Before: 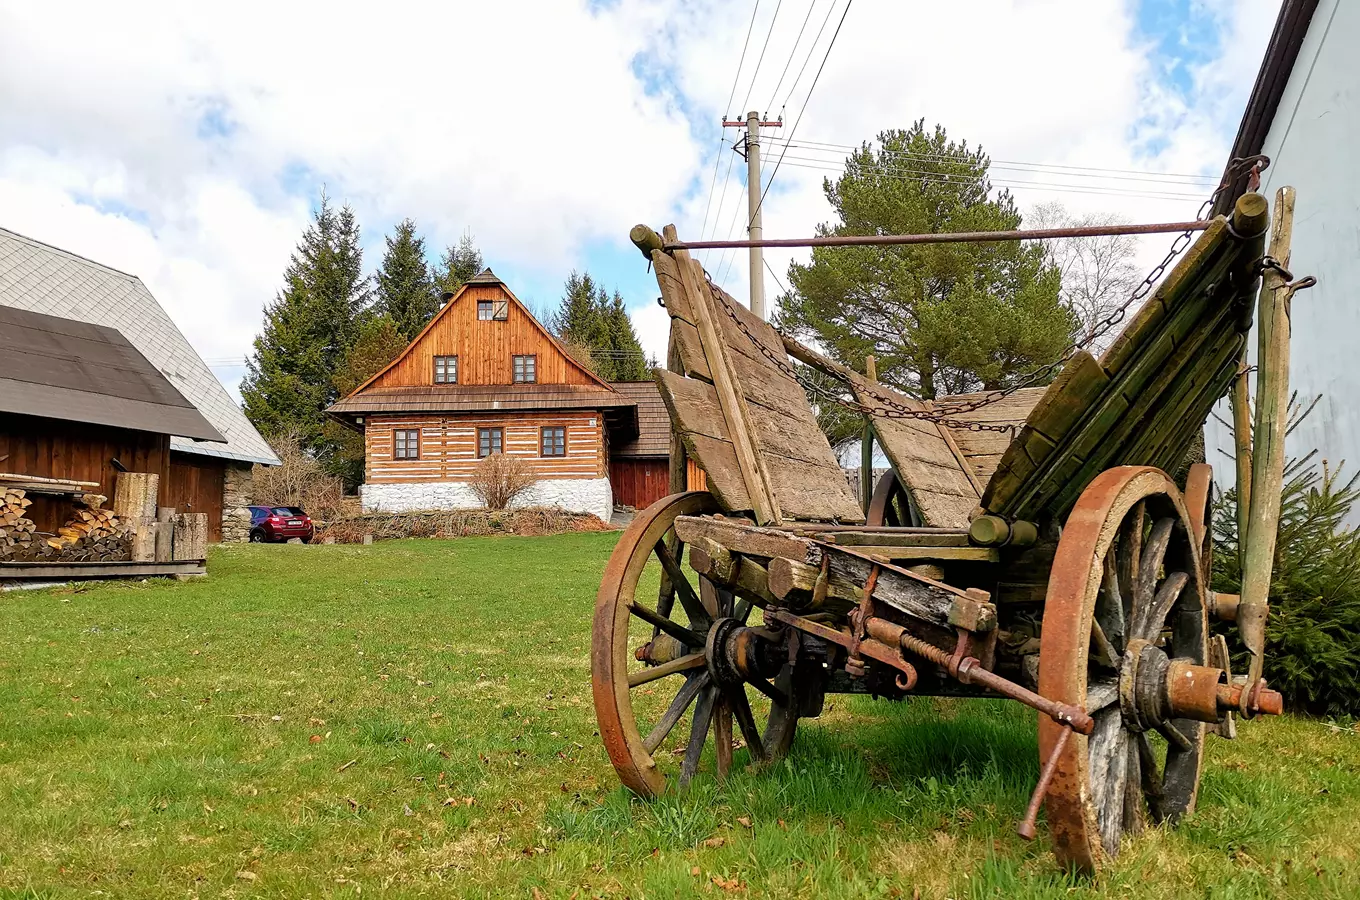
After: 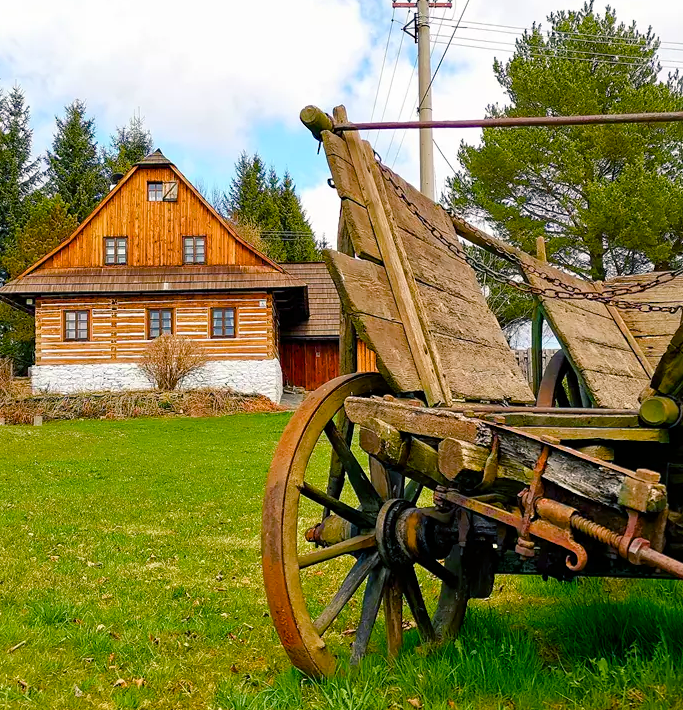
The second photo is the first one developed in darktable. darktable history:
color balance rgb: shadows lift › chroma 7.053%, shadows lift › hue 244.13°, linear chroma grading › global chroma 15.27%, perceptual saturation grading › global saturation 20%, perceptual saturation grading › highlights -25.382%, perceptual saturation grading › shadows 49.562%, global vibrance 14.245%
exposure: compensate exposure bias true, compensate highlight preservation false
crop and rotate: angle 0.021°, left 24.284%, top 13.227%, right 25.427%, bottom 7.768%
